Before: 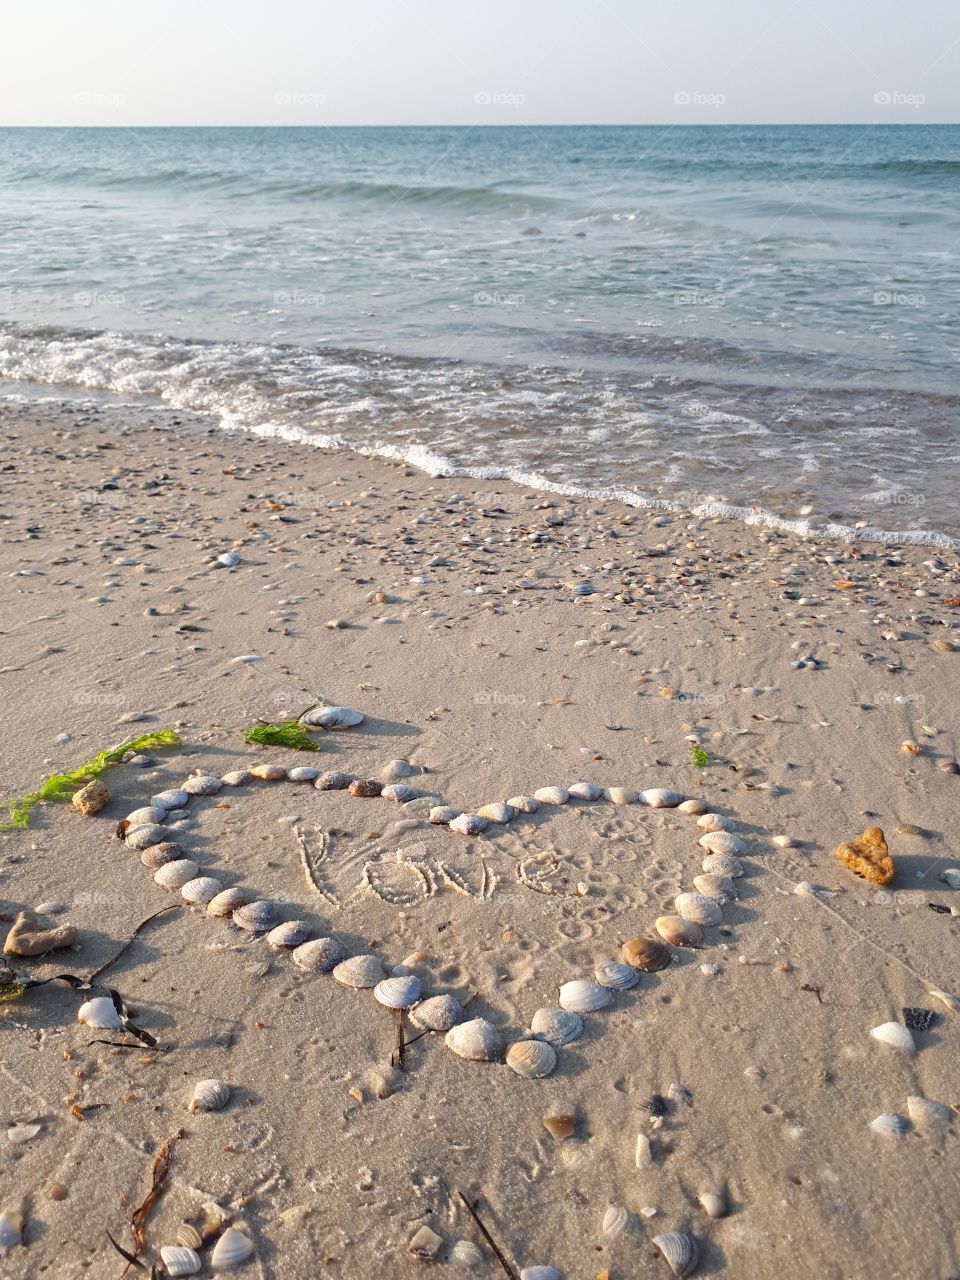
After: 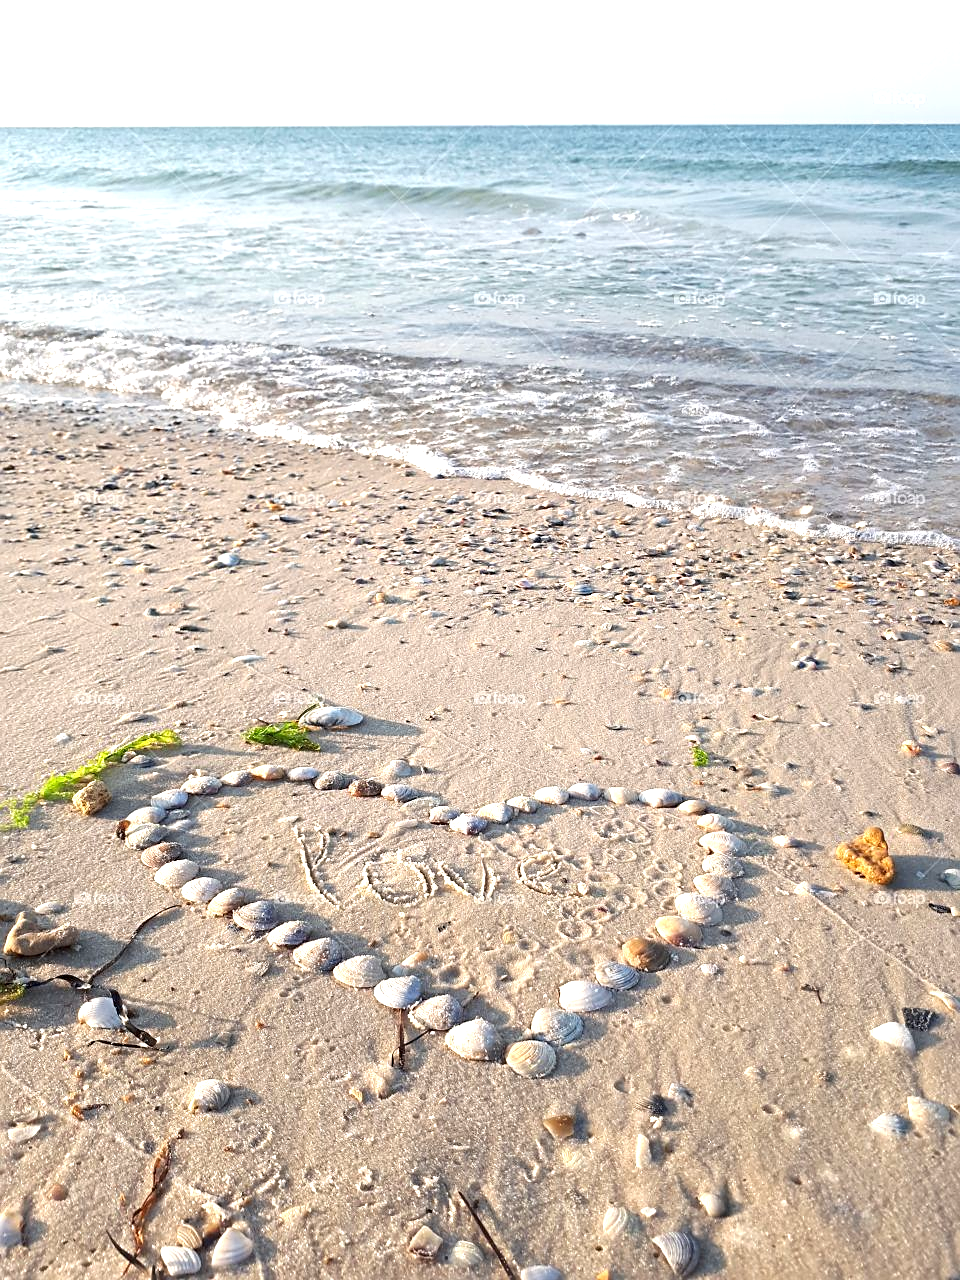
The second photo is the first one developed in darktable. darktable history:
sharpen: on, module defaults
white balance: emerald 1
exposure: exposure 0.77 EV, compensate highlight preservation false
